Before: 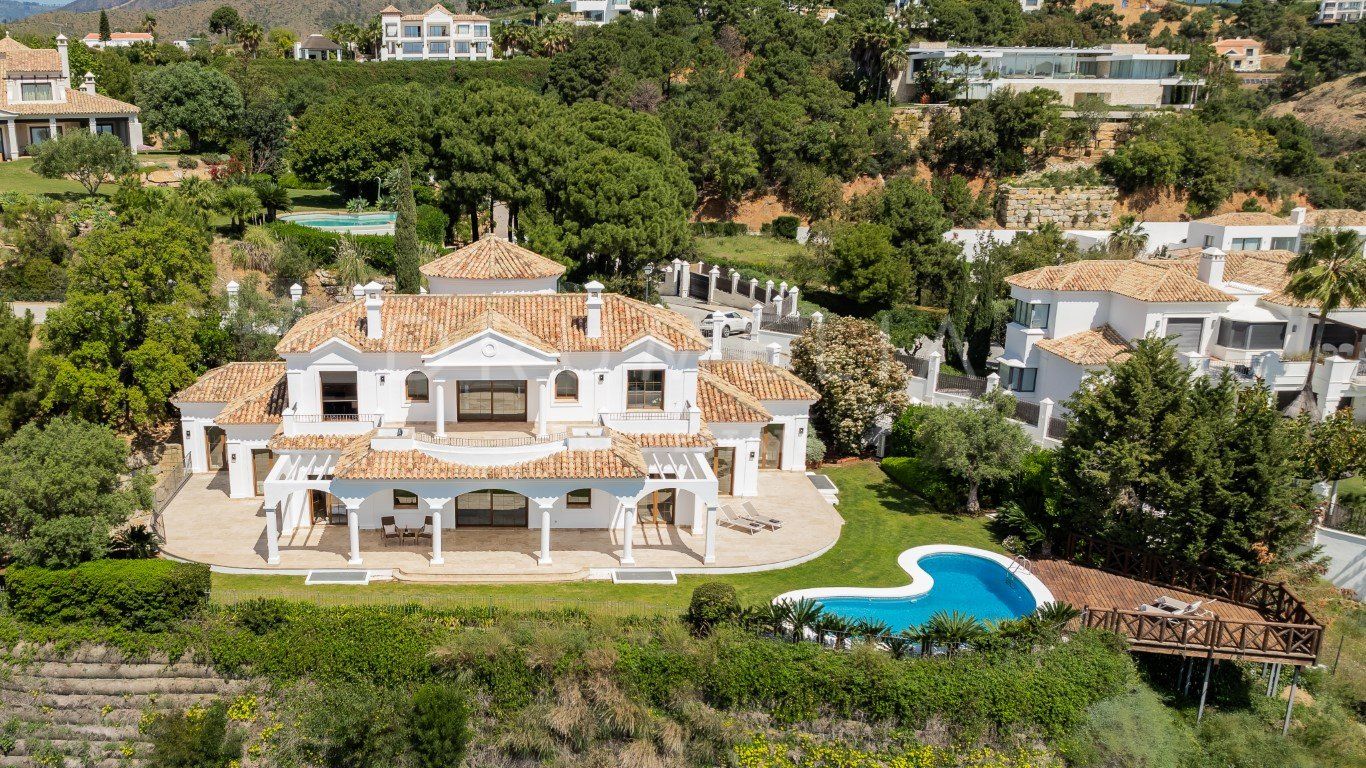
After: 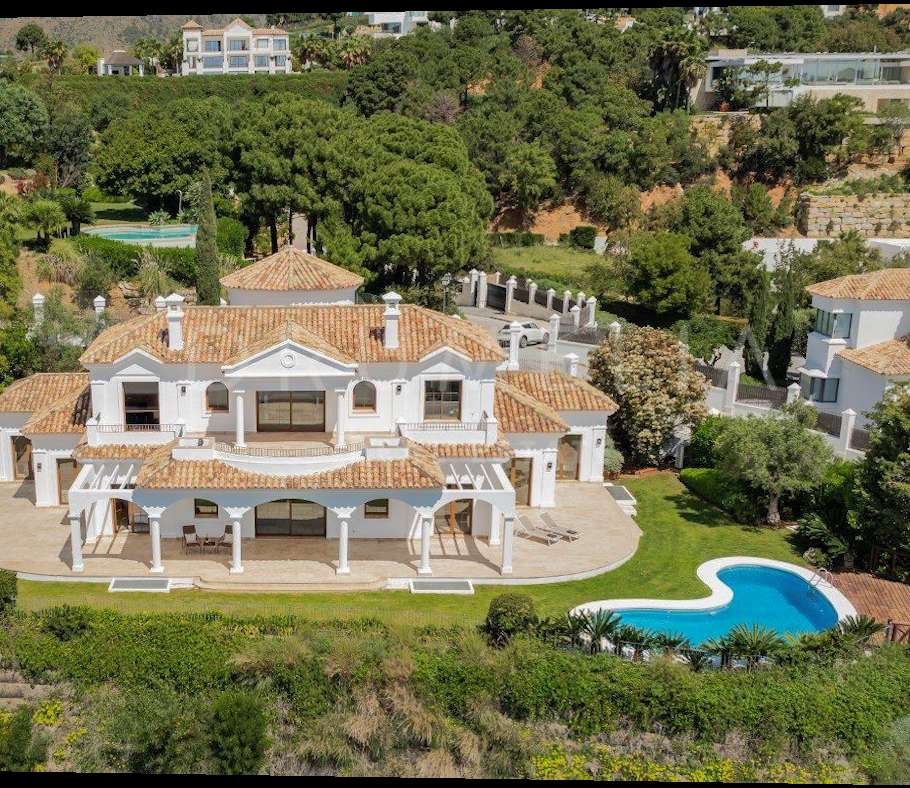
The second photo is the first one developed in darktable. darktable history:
shadows and highlights: shadows 40, highlights -60
rotate and perspective: lens shift (horizontal) -0.055, automatic cropping off
crop and rotate: left 13.537%, right 19.796%
